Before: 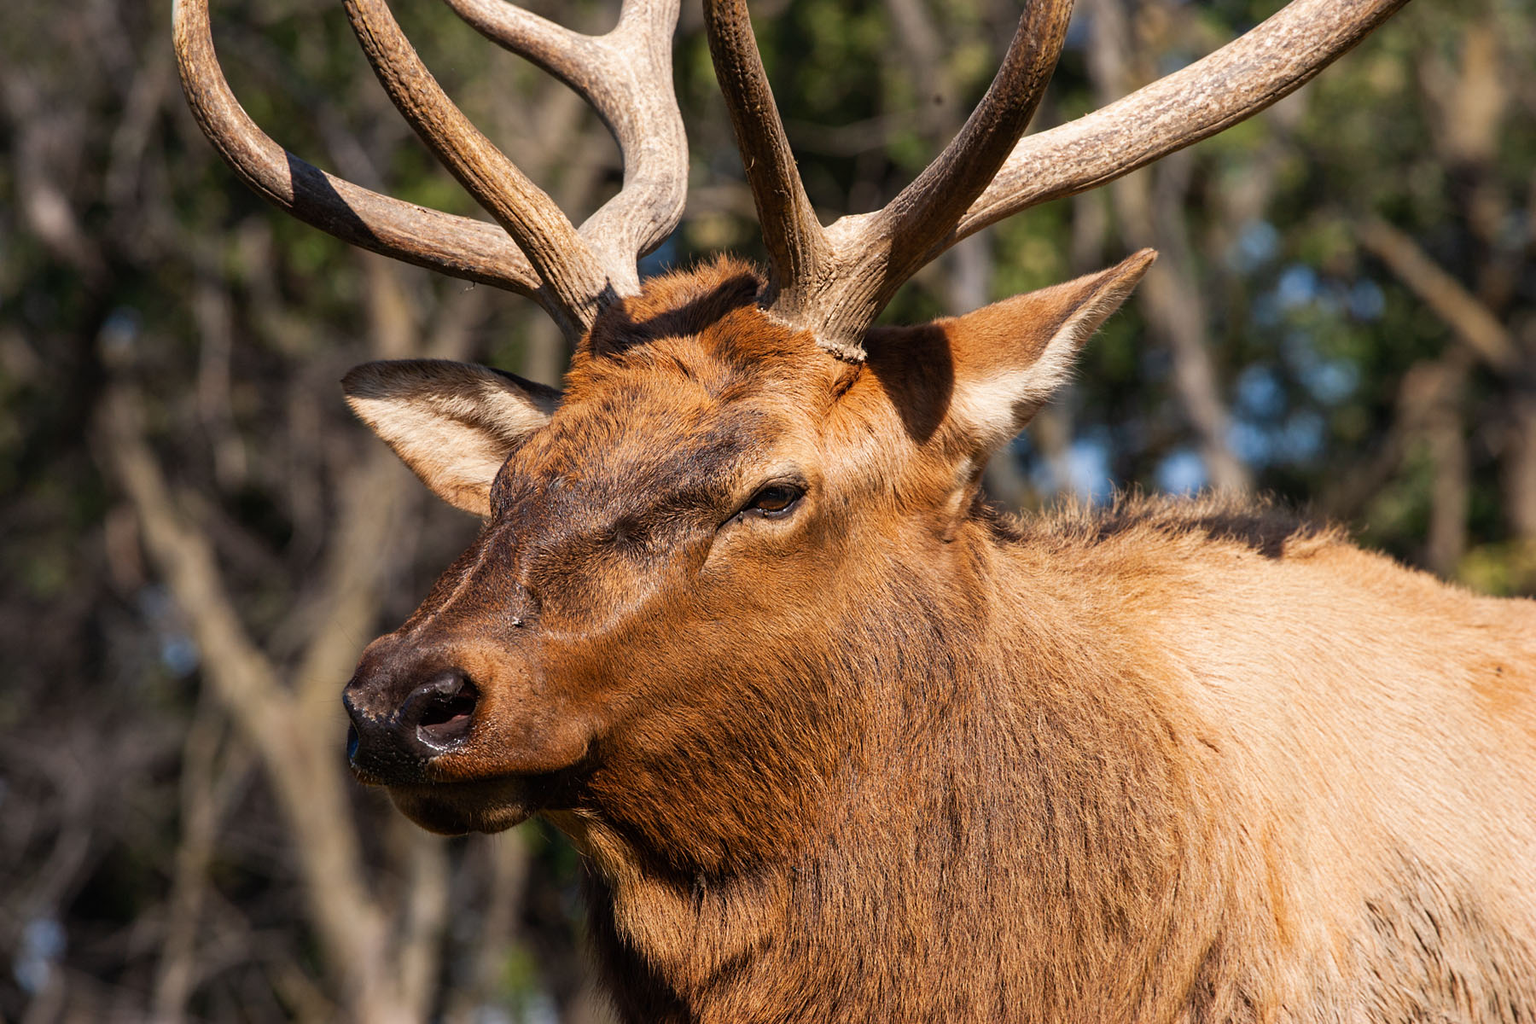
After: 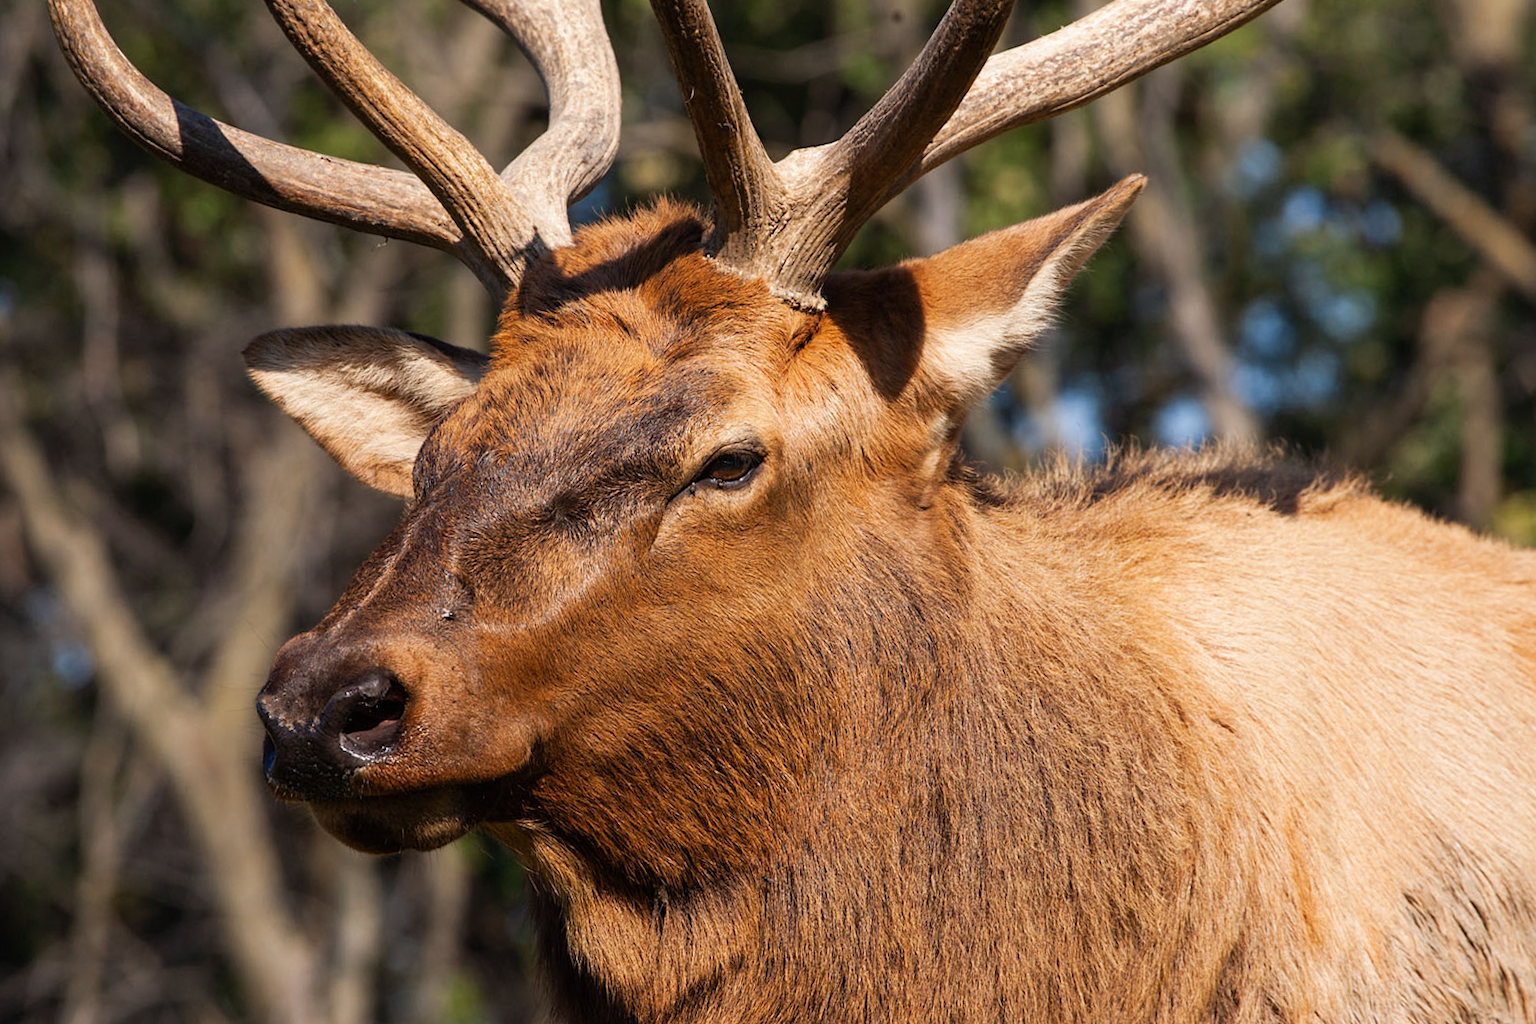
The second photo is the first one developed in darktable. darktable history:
crop and rotate: angle 1.96°, left 5.673%, top 5.673%
white balance: emerald 1
